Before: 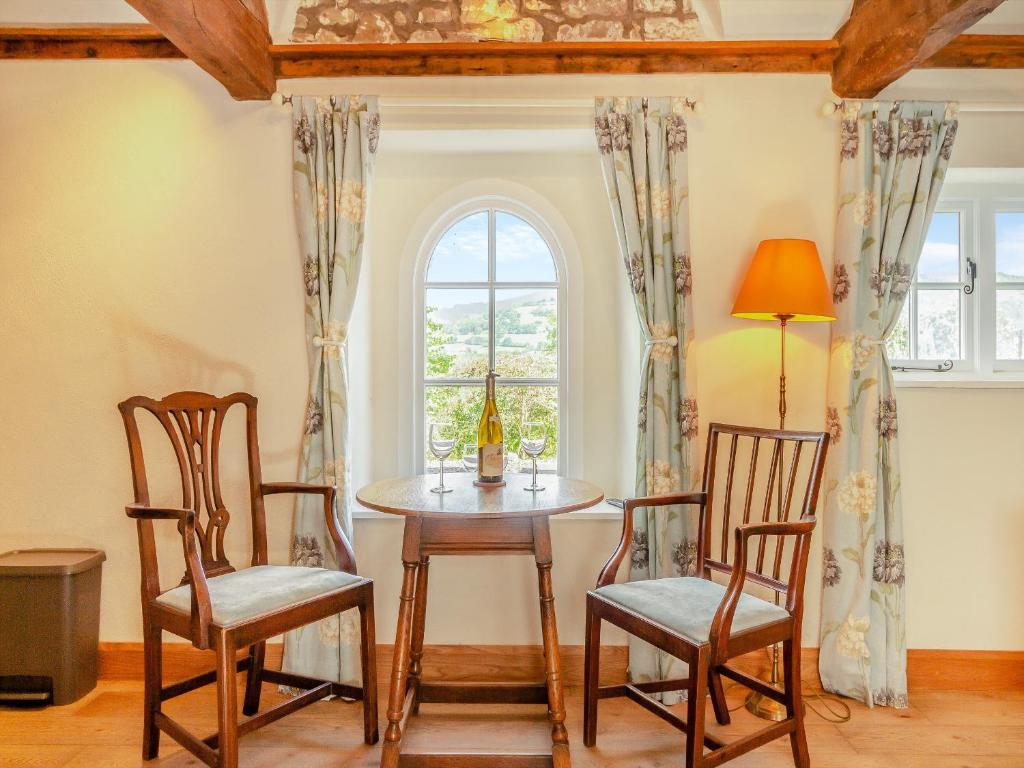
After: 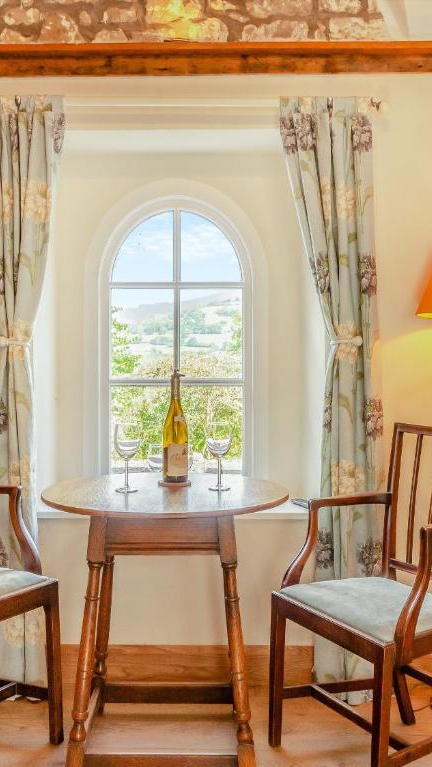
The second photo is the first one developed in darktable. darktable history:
crop: left 30.775%, right 27.028%
sharpen: radius 2.912, amount 0.883, threshold 47.055
